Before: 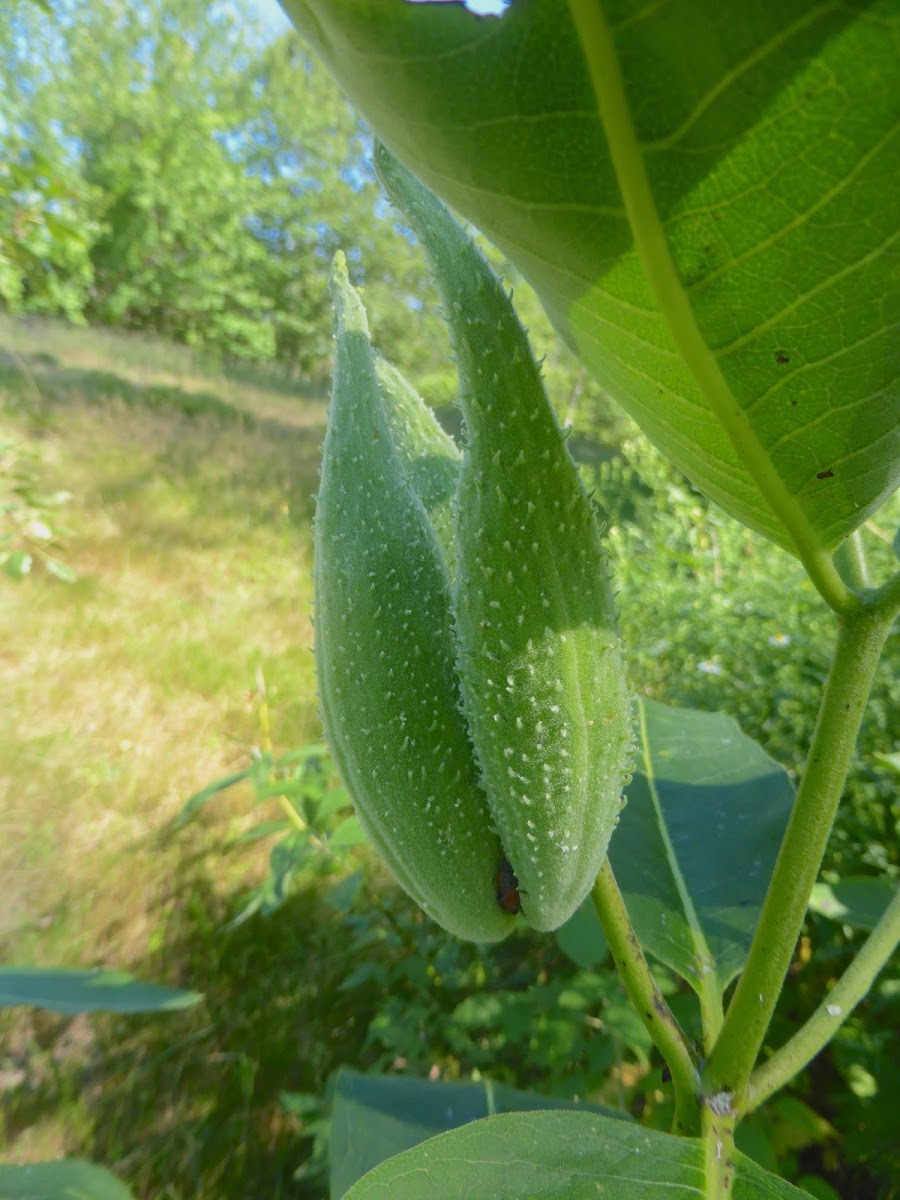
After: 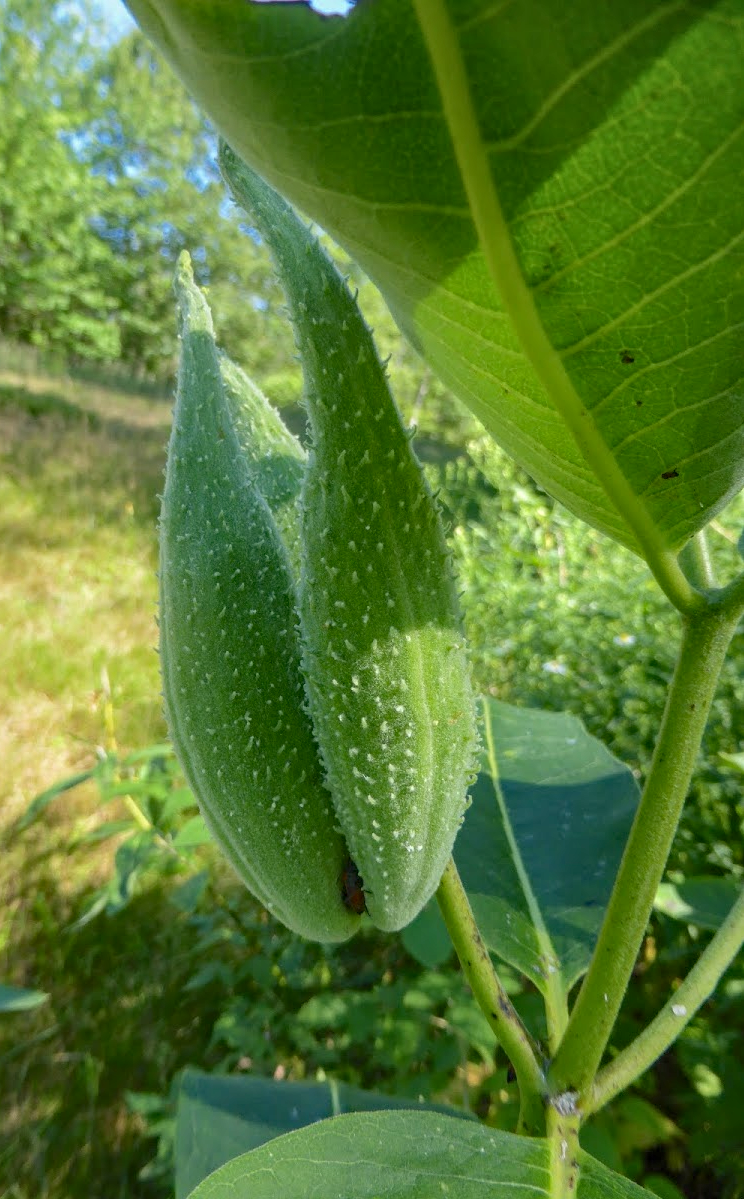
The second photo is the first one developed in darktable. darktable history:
crop: left 17.248%, bottom 0.046%
contrast brightness saturation: contrast -0.275
haze removal: compatibility mode true, adaptive false
local contrast: highlights 17%, detail 186%
